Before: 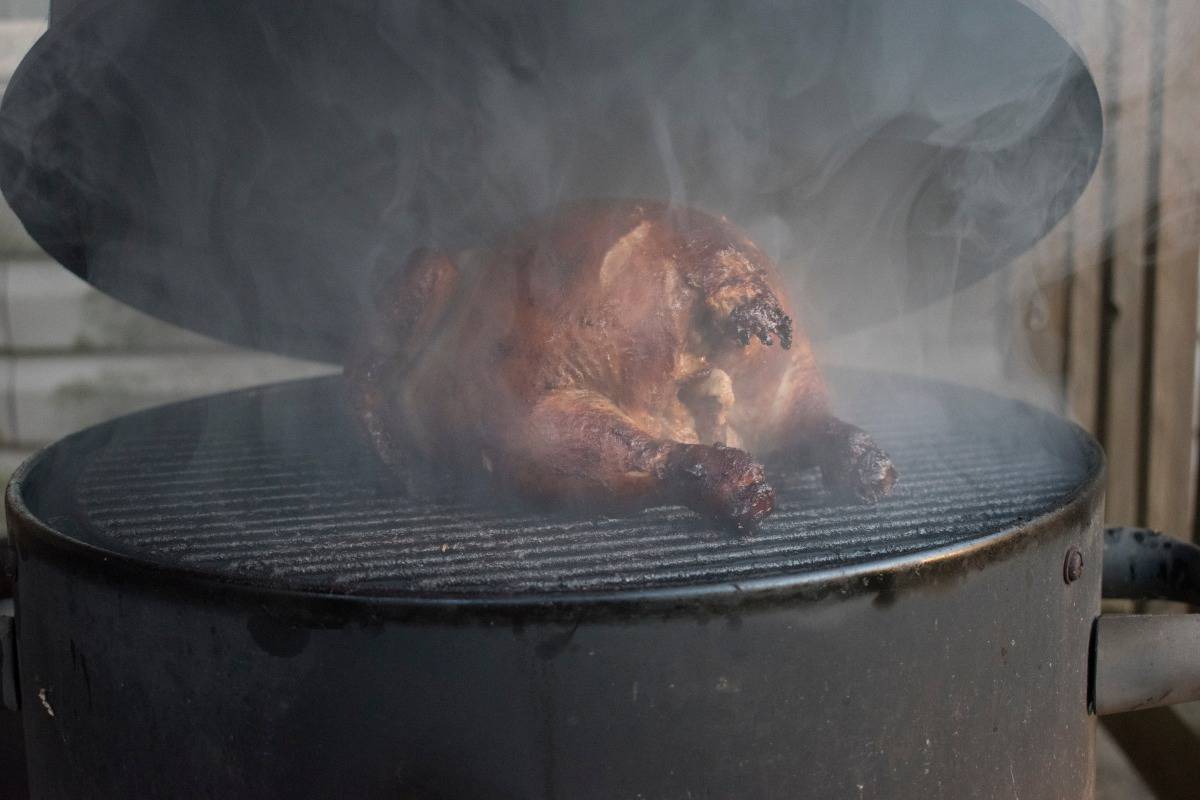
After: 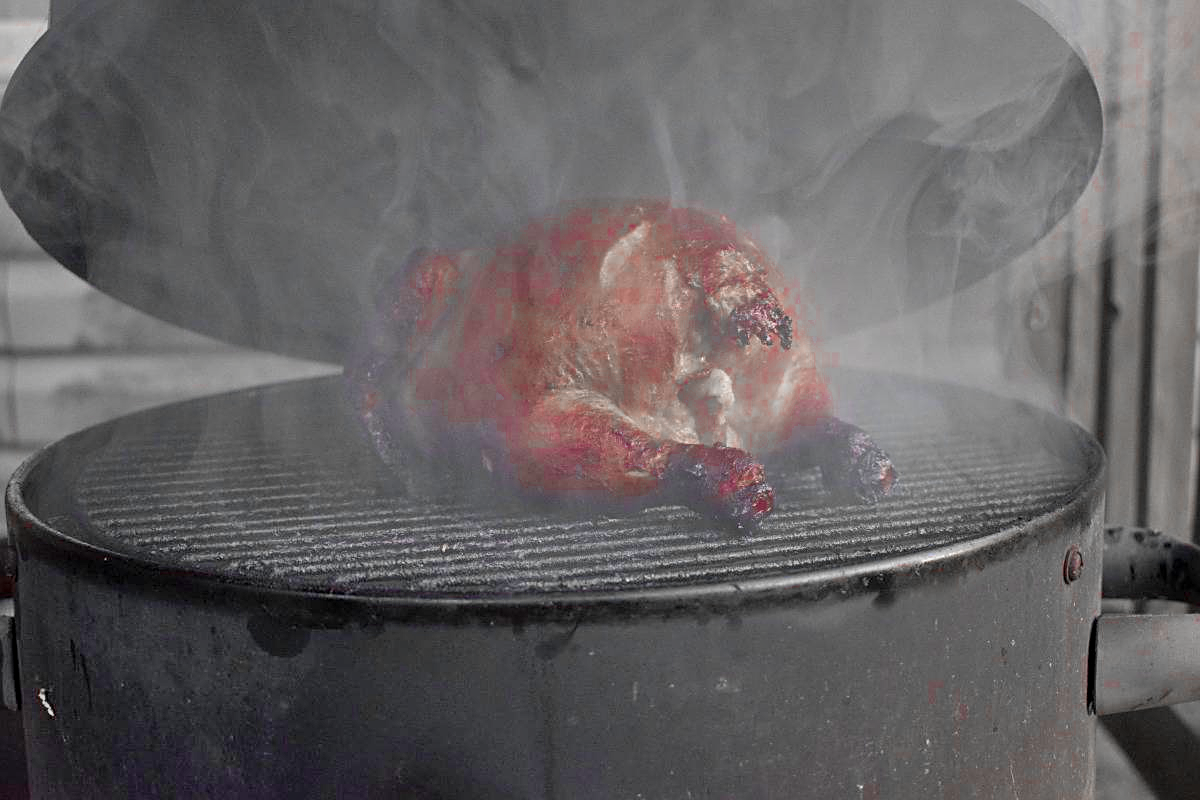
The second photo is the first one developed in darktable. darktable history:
sharpen: on, module defaults
white balance: emerald 1
exposure: black level correction 0.001, compensate highlight preservation false
shadows and highlights: soften with gaussian
color balance rgb: linear chroma grading › global chroma 33.4%
graduated density: rotation -180°, offset 27.42
color zones: curves: ch0 [(0, 0.278) (0.143, 0.5) (0.286, 0.5) (0.429, 0.5) (0.571, 0.5) (0.714, 0.5) (0.857, 0.5) (1, 0.5)]; ch1 [(0, 1) (0.143, 0.165) (0.286, 0) (0.429, 0) (0.571, 0) (0.714, 0) (0.857, 0.5) (1, 0.5)]; ch2 [(0, 0.508) (0.143, 0.5) (0.286, 0.5) (0.429, 0.5) (0.571, 0.5) (0.714, 0.5) (0.857, 0.5) (1, 0.5)]
tone equalizer: -8 EV 1 EV, -7 EV 1 EV, -6 EV 1 EV, -5 EV 1 EV, -4 EV 1 EV, -3 EV 0.75 EV, -2 EV 0.5 EV, -1 EV 0.25 EV
